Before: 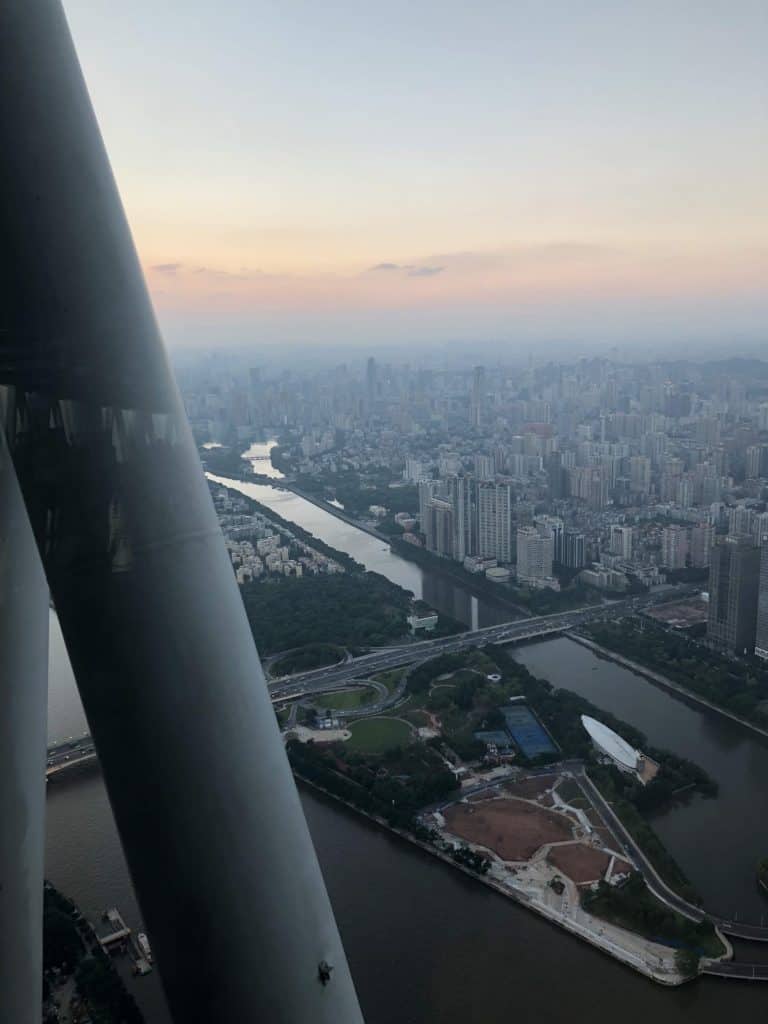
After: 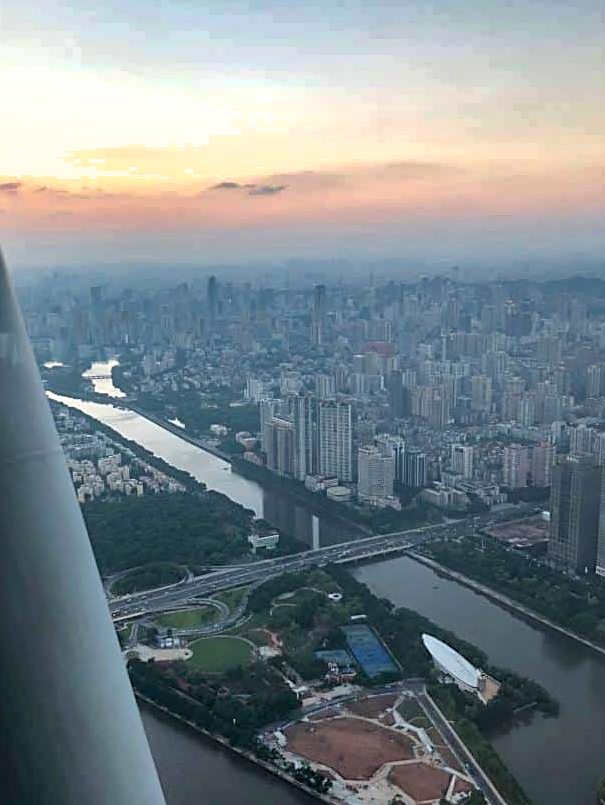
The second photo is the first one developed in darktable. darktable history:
shadows and highlights: shadows 80.73, white point adjustment -9.07, highlights -61.46, soften with gaussian
exposure: exposure 0.74 EV, compensate highlight preservation false
sharpen: on, module defaults
crop and rotate: left 20.74%, top 7.912%, right 0.375%, bottom 13.378%
